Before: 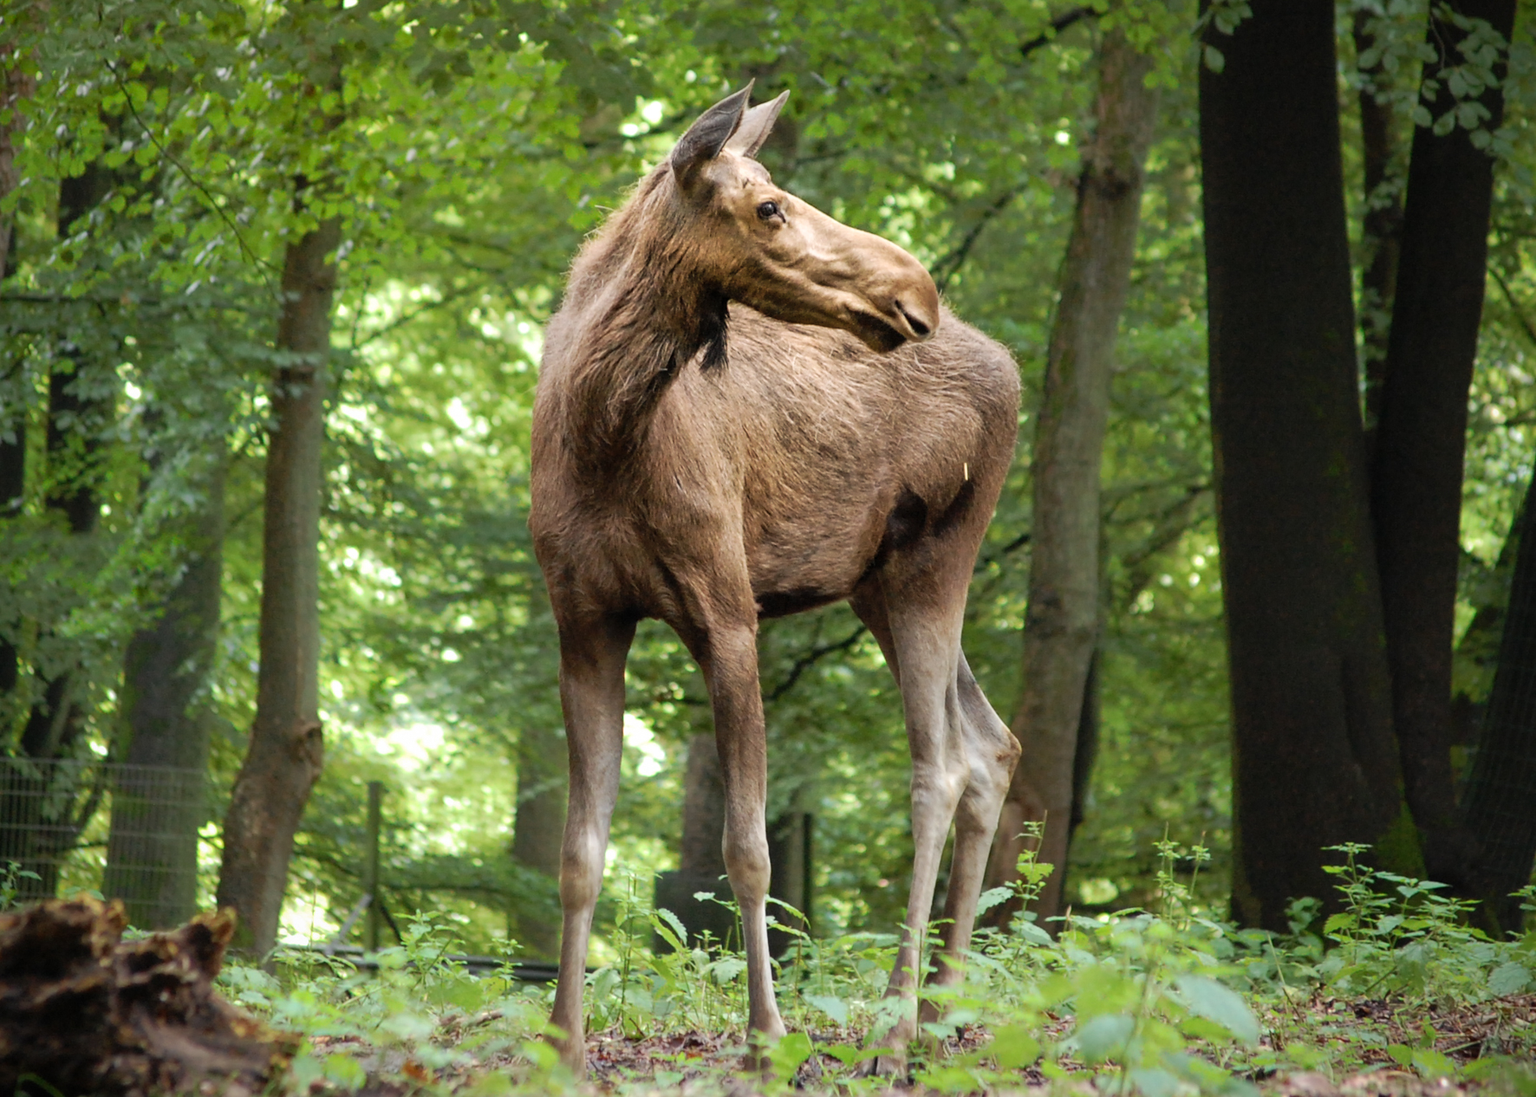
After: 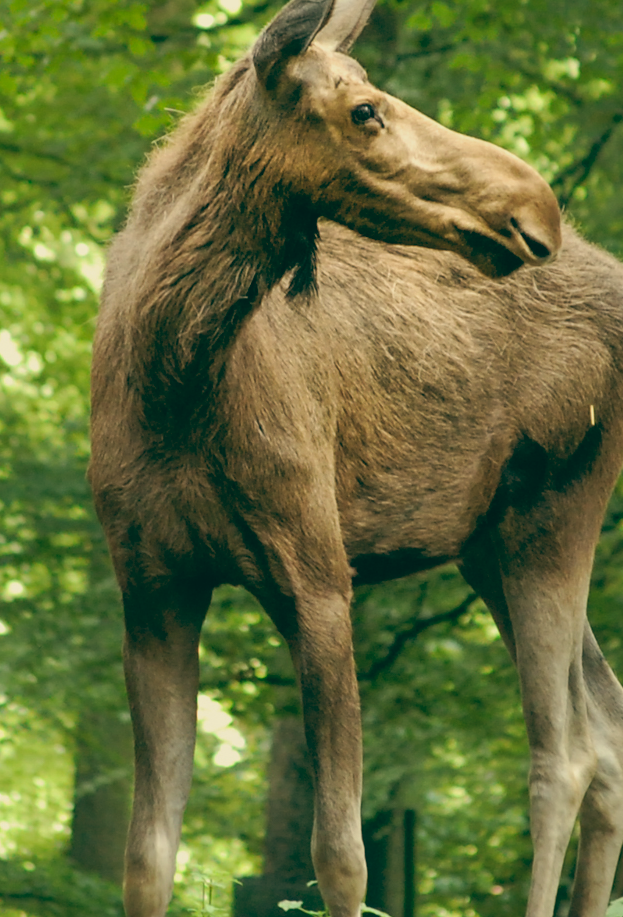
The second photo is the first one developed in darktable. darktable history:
crop and rotate: left 29.476%, top 10.214%, right 35.32%, bottom 17.333%
exposure: black level correction 0.001, exposure -0.125 EV, compensate exposure bias true, compensate highlight preservation false
color balance: lift [1.005, 0.99, 1.007, 1.01], gamma [1, 1.034, 1.032, 0.966], gain [0.873, 1.055, 1.067, 0.933]
color calibration: x 0.329, y 0.345, temperature 5633 K
